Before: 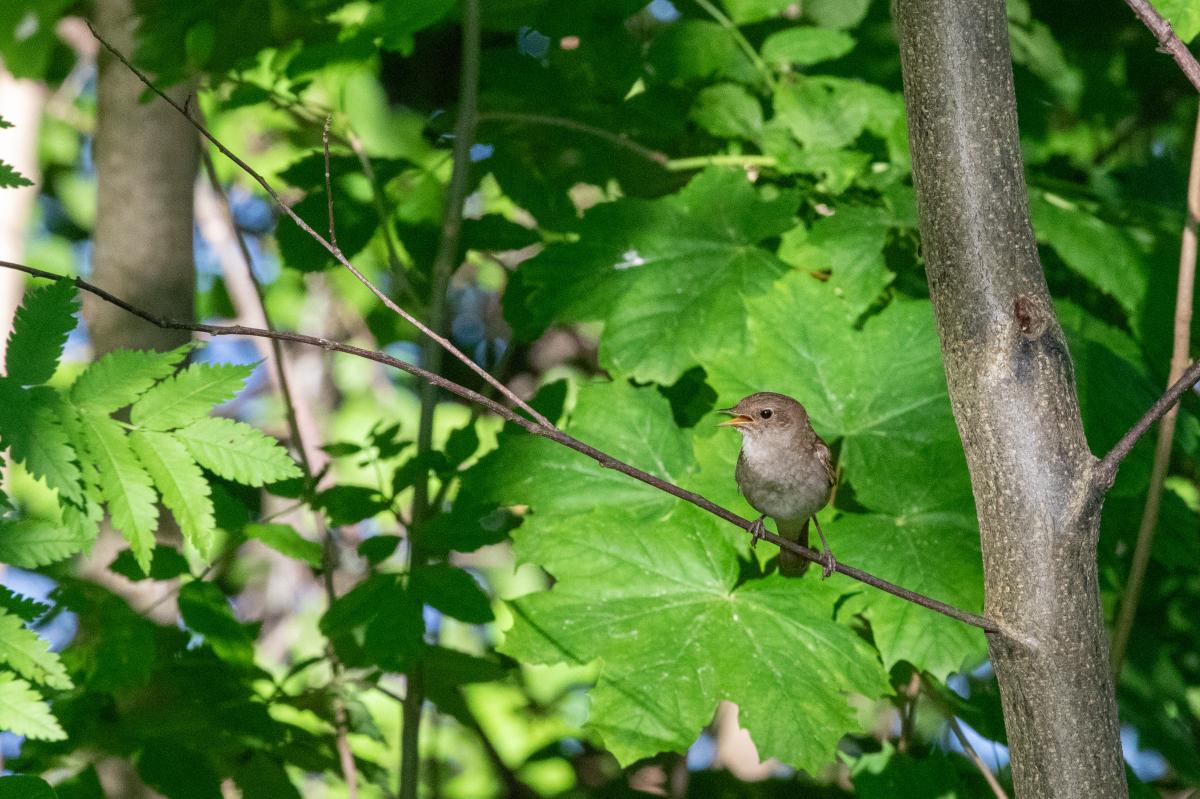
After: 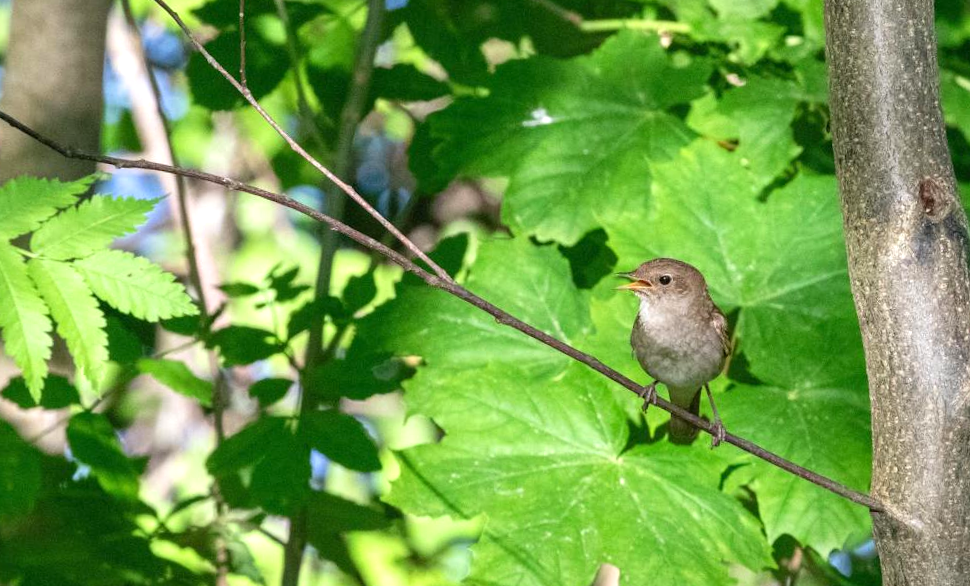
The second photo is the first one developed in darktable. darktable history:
crop and rotate: angle -3.48°, left 9.912%, top 20.737%, right 12.18%, bottom 11.913%
exposure: exposure 0.496 EV, compensate exposure bias true, compensate highlight preservation false
